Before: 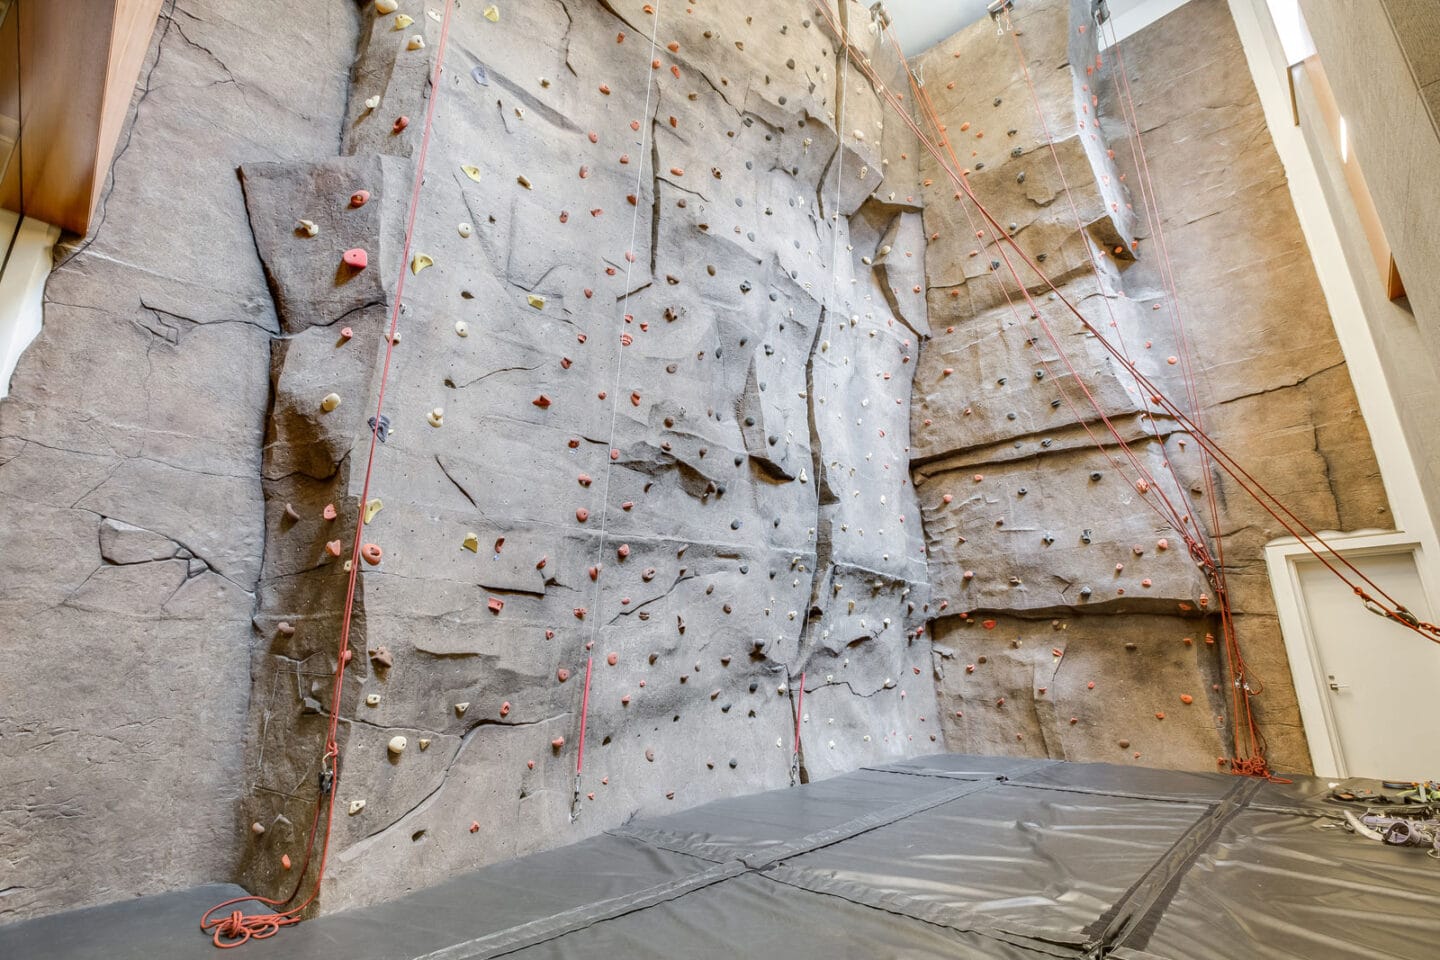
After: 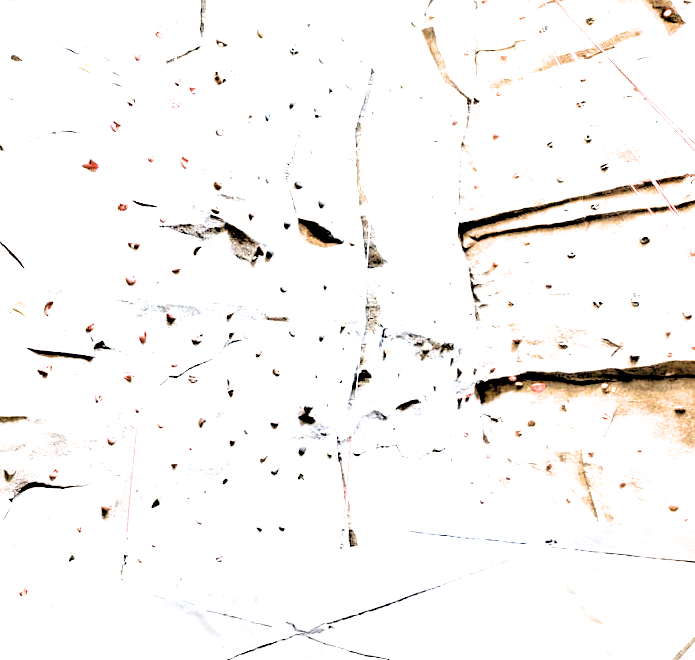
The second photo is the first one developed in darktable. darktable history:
filmic rgb: black relative exposure -1.07 EV, white relative exposure 2.08 EV, threshold 5.94 EV, hardness 1.55, contrast 2.247, color science v6 (2022), iterations of high-quality reconstruction 0, enable highlight reconstruction true
crop: left 31.365%, top 24.782%, right 20.324%, bottom 6.464%
exposure: black level correction 0, exposure 1.968 EV, compensate highlight preservation false
